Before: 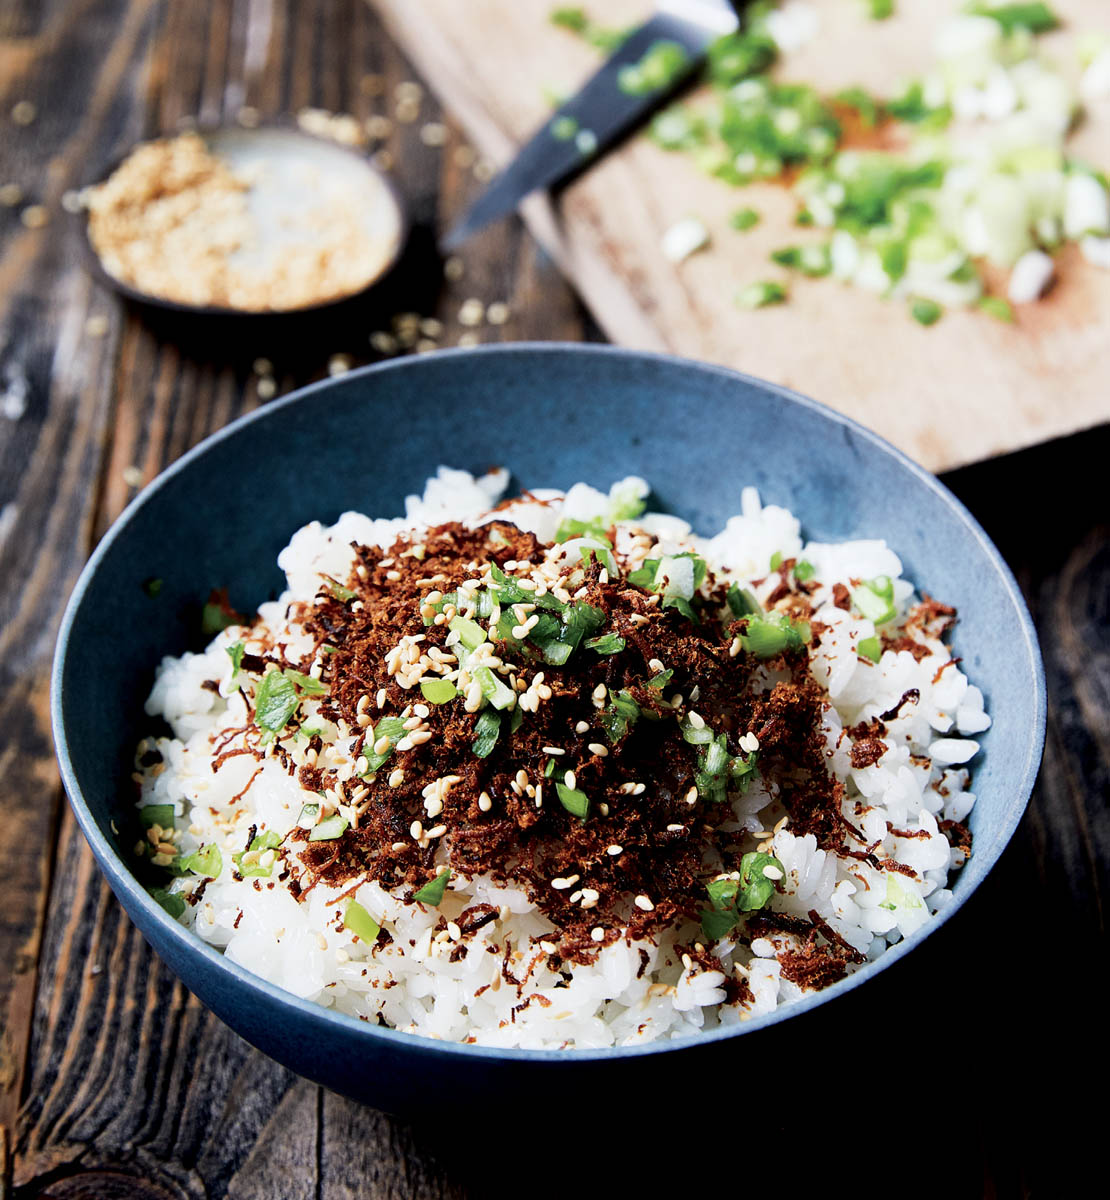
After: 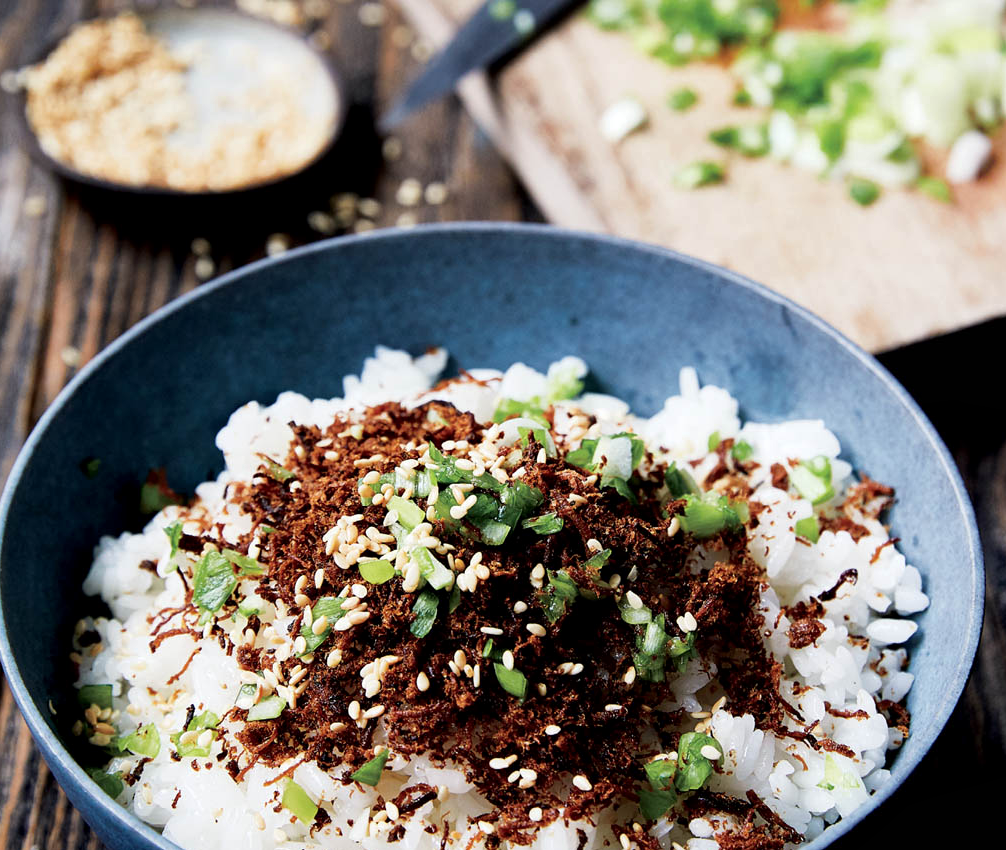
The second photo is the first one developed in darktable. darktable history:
local contrast: mode bilateral grid, contrast 21, coarseness 49, detail 119%, midtone range 0.2
crop: left 5.651%, top 10.012%, right 3.696%, bottom 19.096%
